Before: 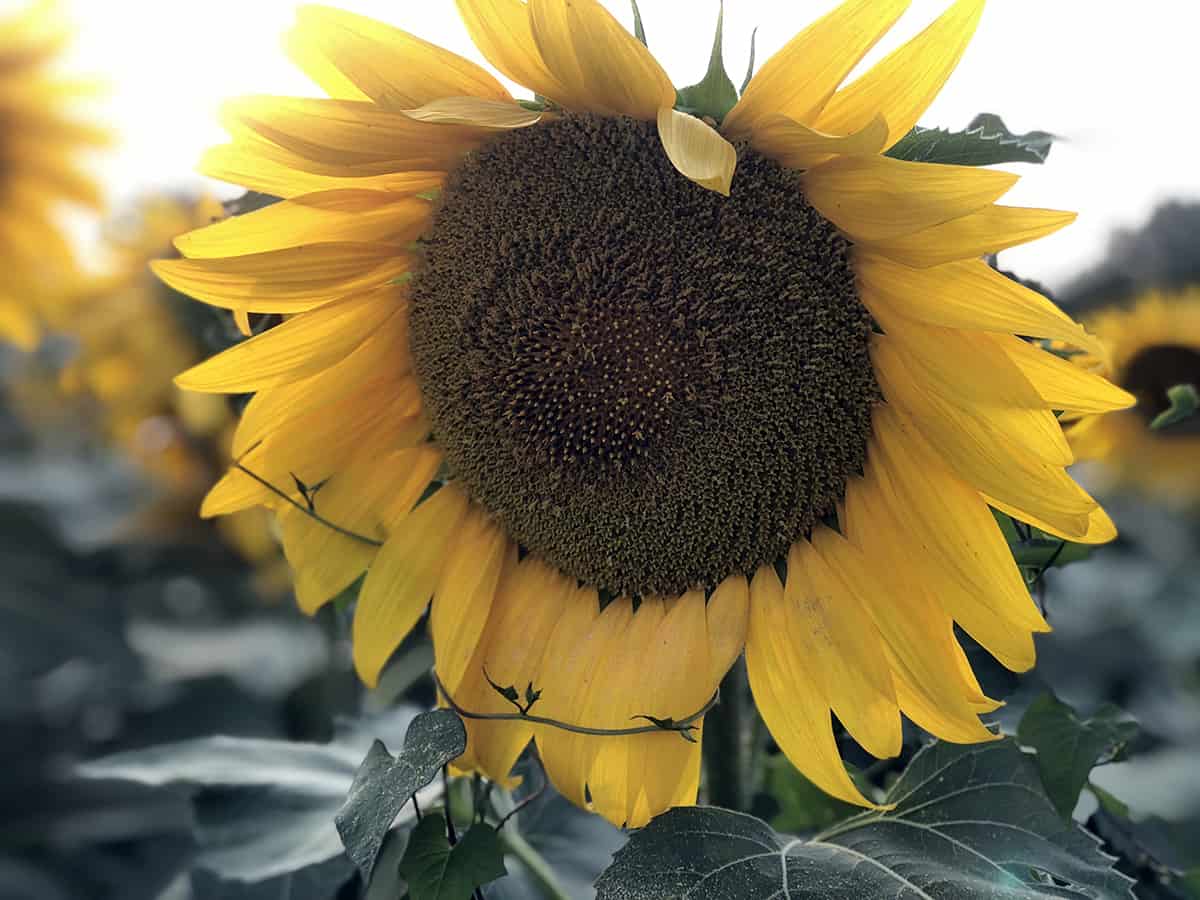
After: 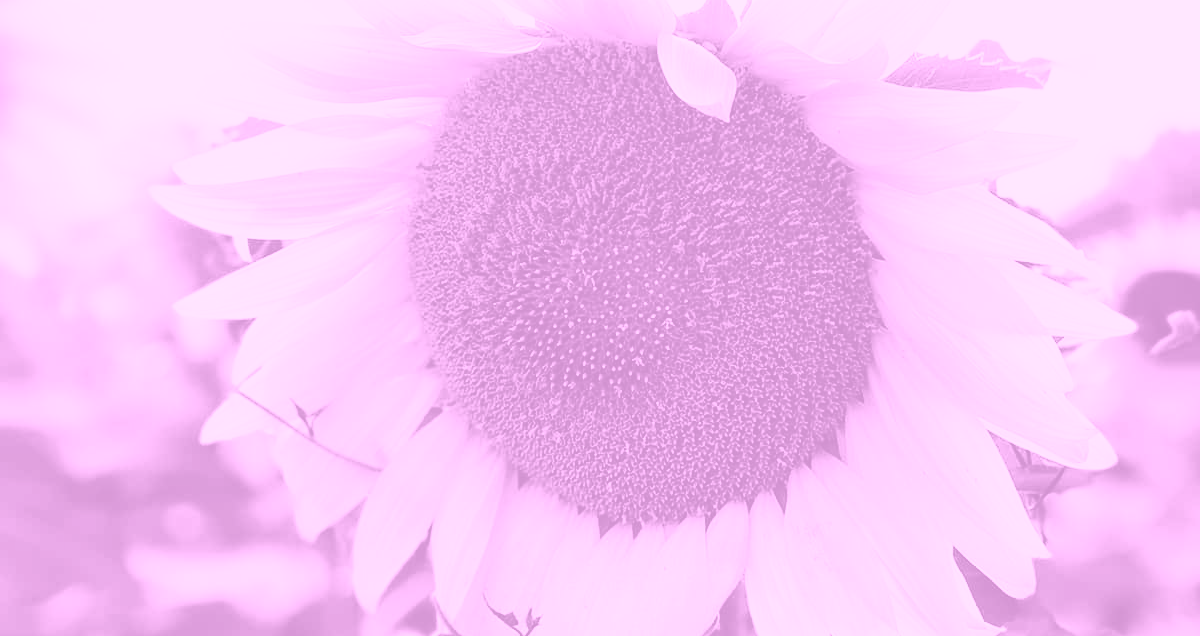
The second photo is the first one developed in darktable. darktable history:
colorize: hue 331.2°, saturation 75%, source mix 30.28%, lightness 70.52%, version 1
crop and rotate: top 8.293%, bottom 20.996%
base curve: curves: ch0 [(0, 0) (0.028, 0.03) (0.121, 0.232) (0.46, 0.748) (0.859, 0.968) (1, 1)]
exposure: exposure 0.236 EV, compensate highlight preservation false
